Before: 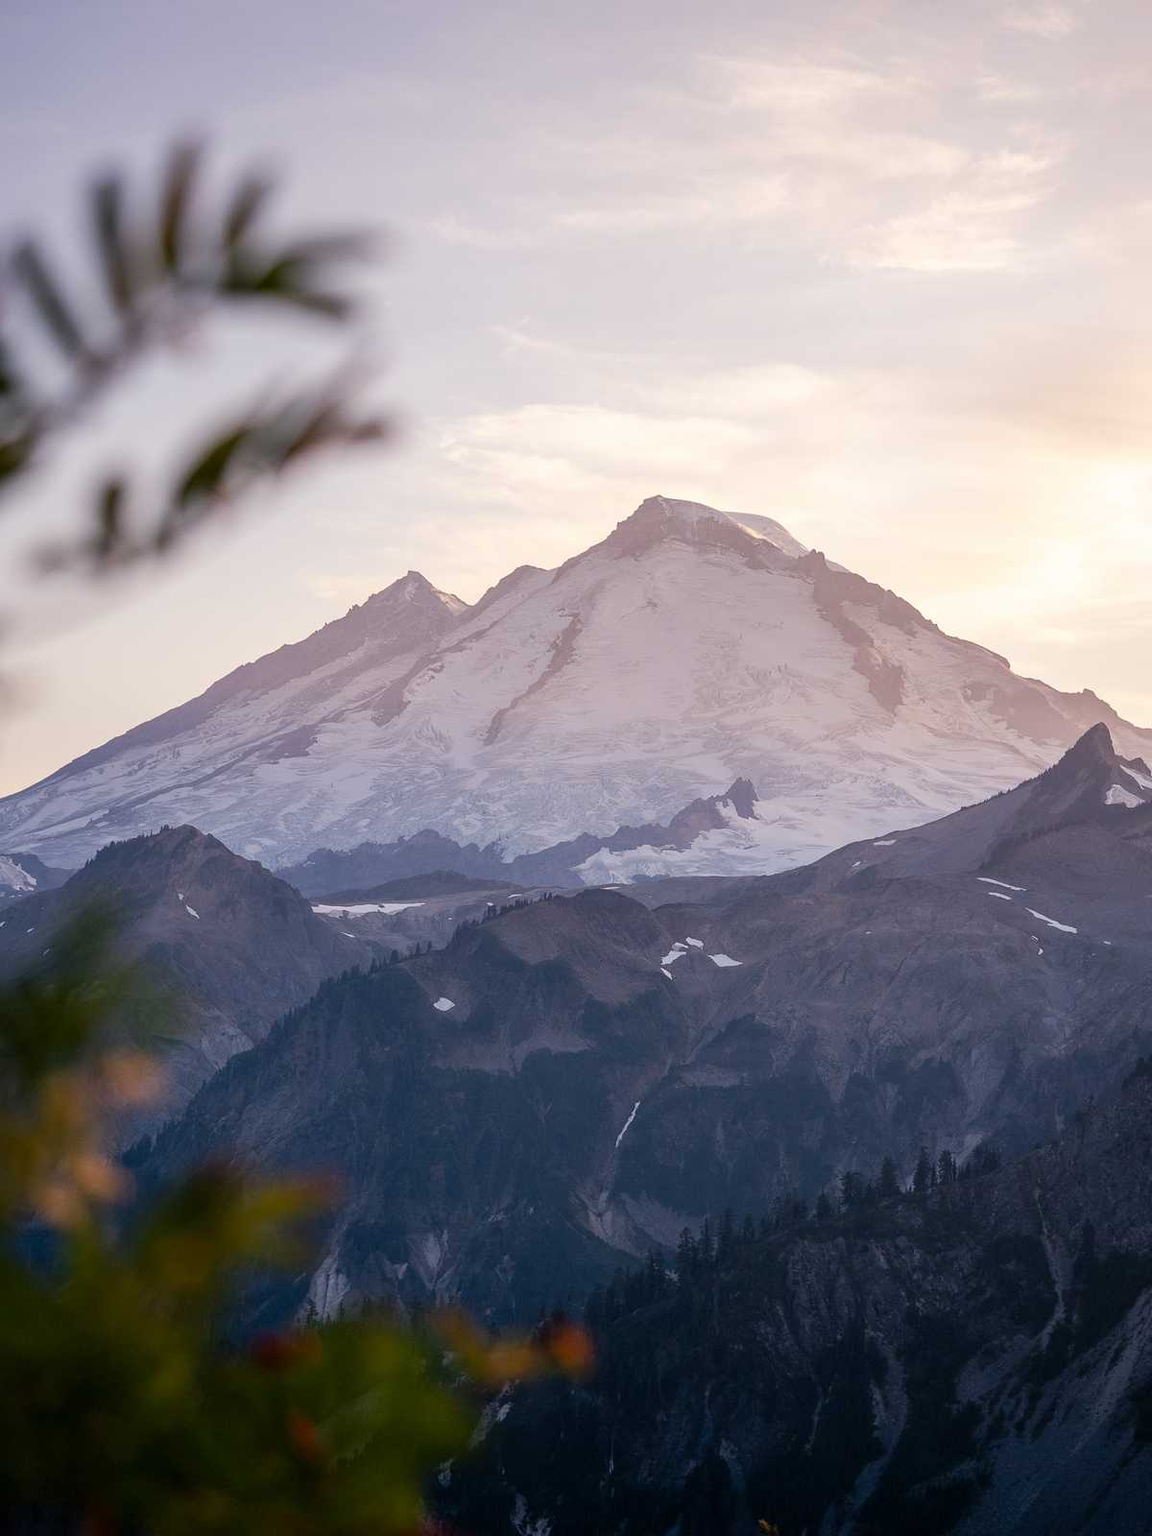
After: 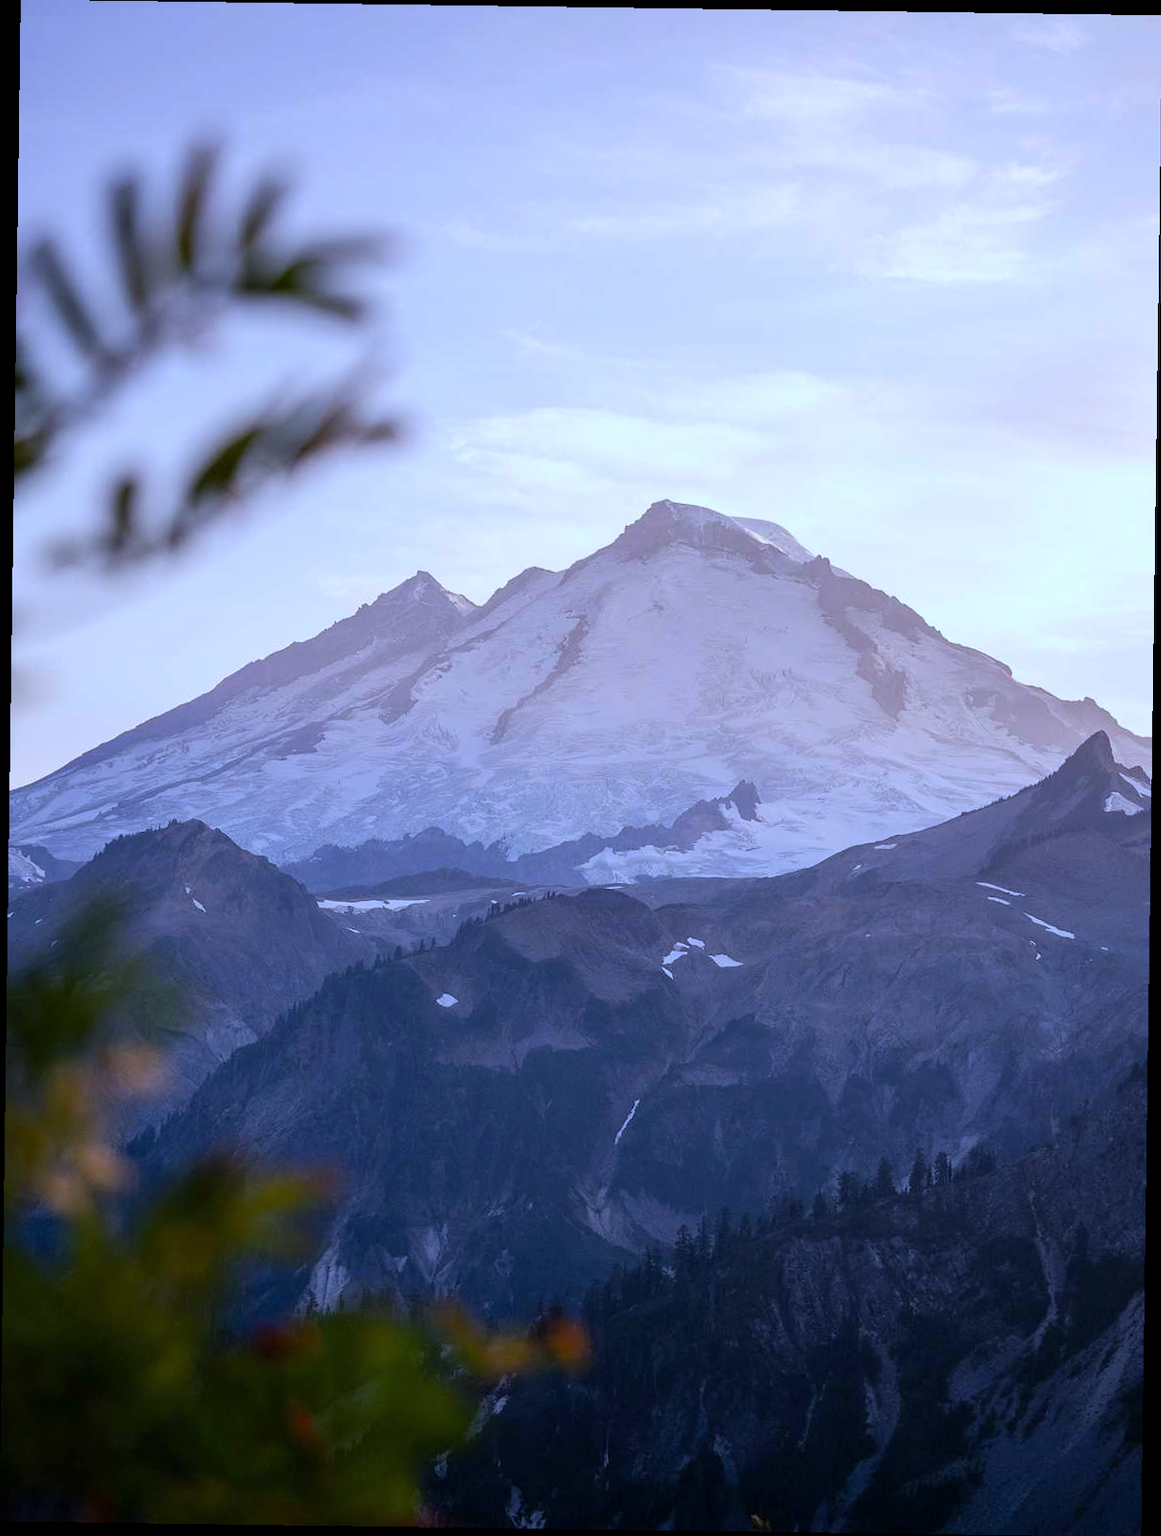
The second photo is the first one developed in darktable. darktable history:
white balance: red 0.871, blue 1.249
rotate and perspective: rotation 0.8°, automatic cropping off
